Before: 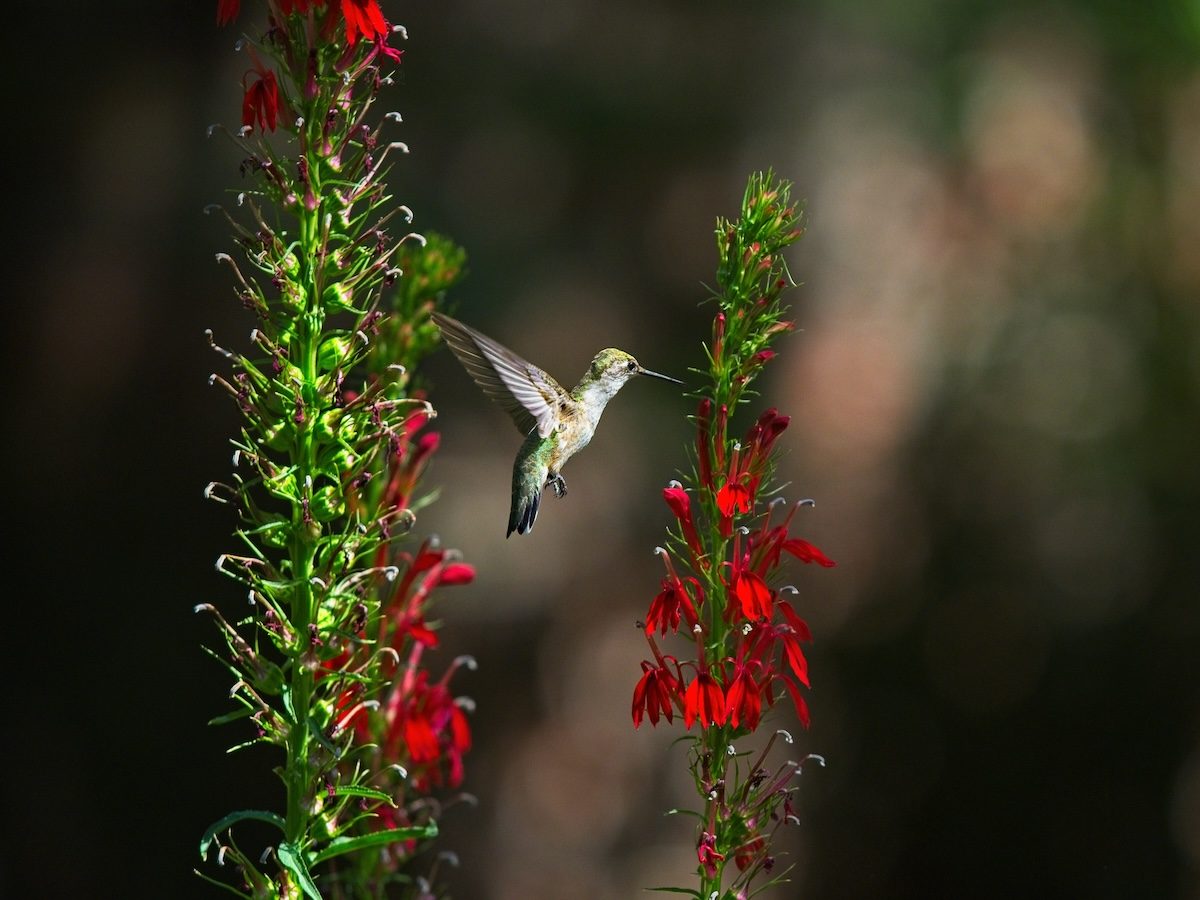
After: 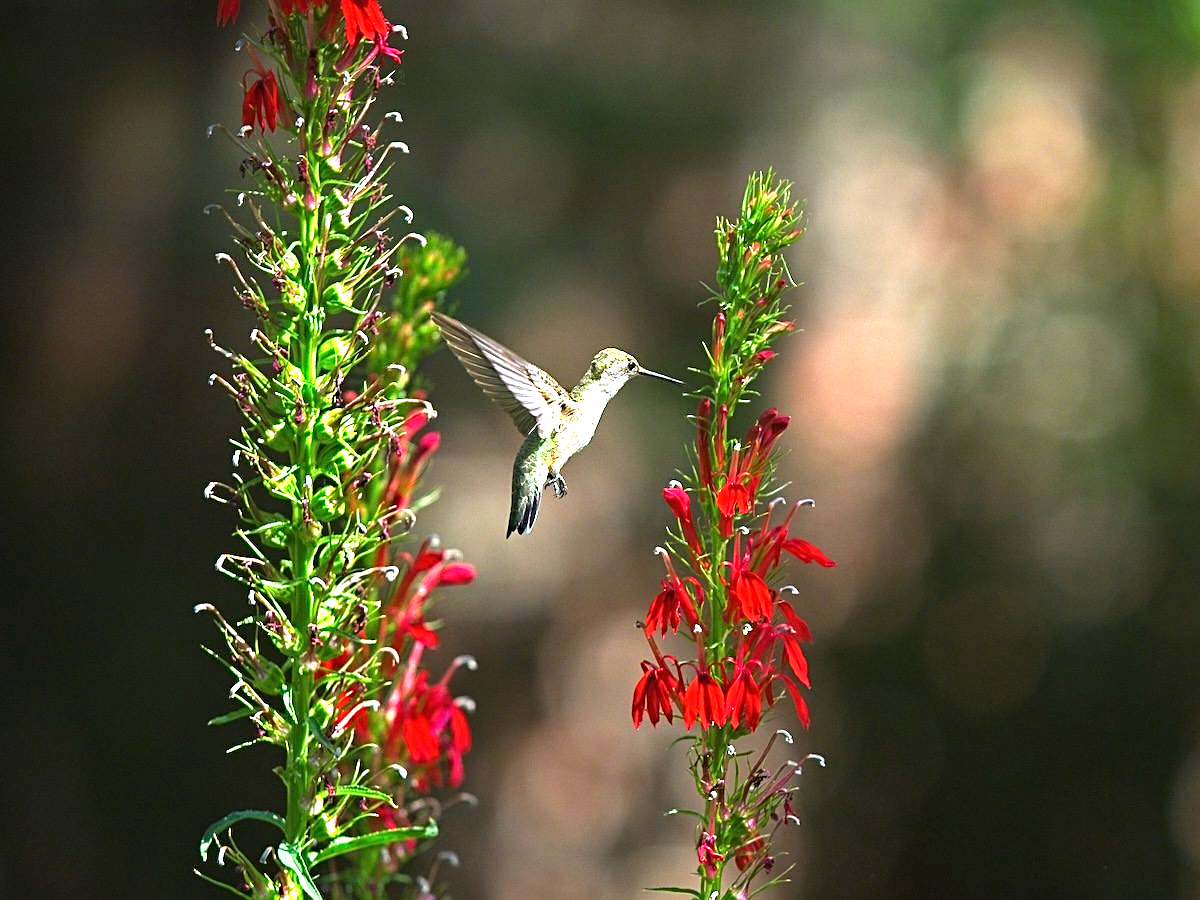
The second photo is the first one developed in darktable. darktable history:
sharpen: on, module defaults
exposure: black level correction 0, exposure 1.367 EV, compensate highlight preservation false
levels: white 99.92%, levels [0, 0.476, 0.951]
